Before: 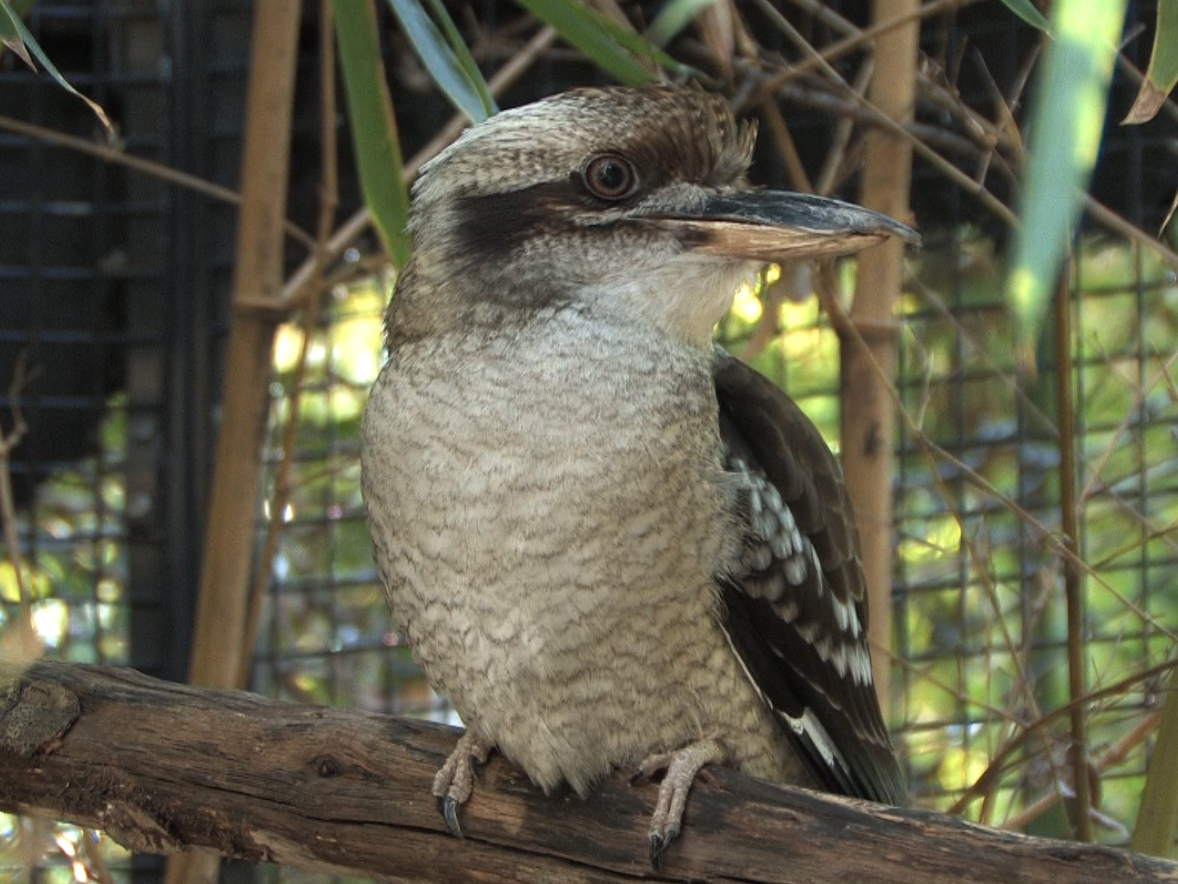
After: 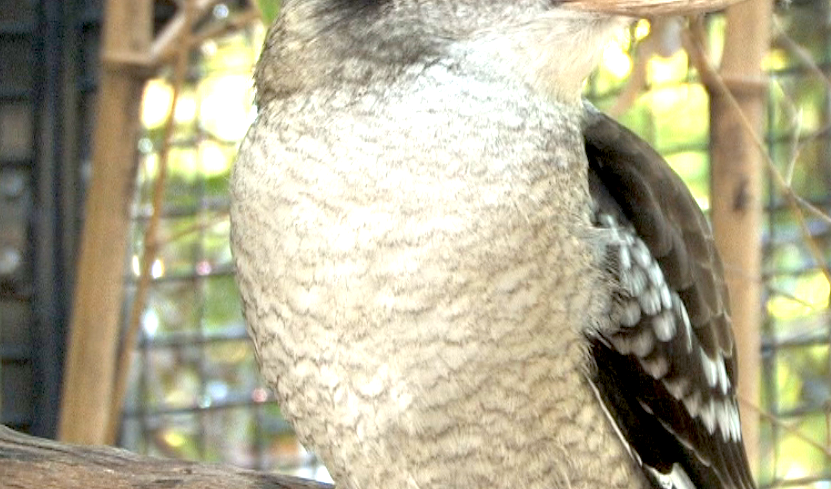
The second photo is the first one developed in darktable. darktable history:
crop: left 11.123%, top 27.61%, right 18.3%, bottom 17.034%
exposure: black level correction 0.011, exposure 1.088 EV, compensate exposure bias true, compensate highlight preservation false
white balance: red 1, blue 1
